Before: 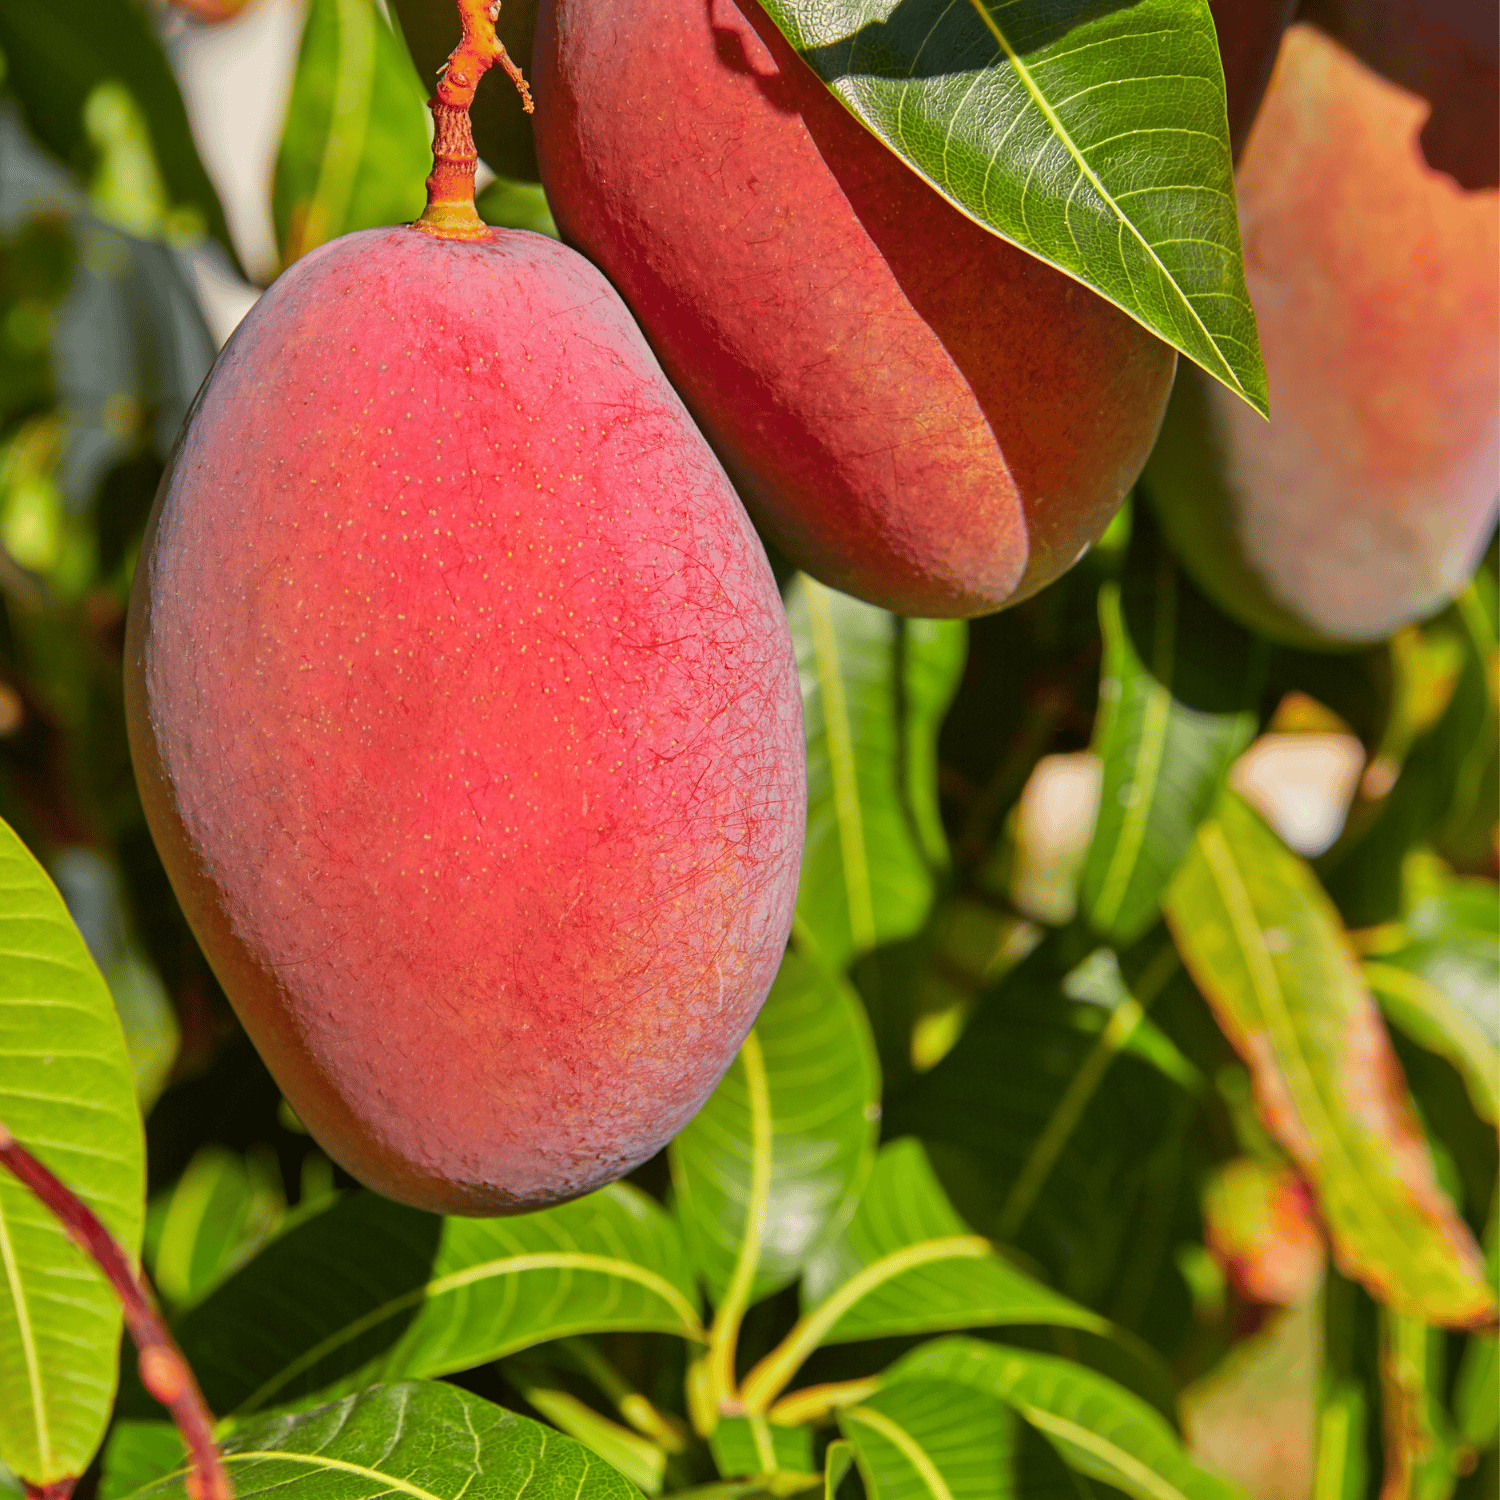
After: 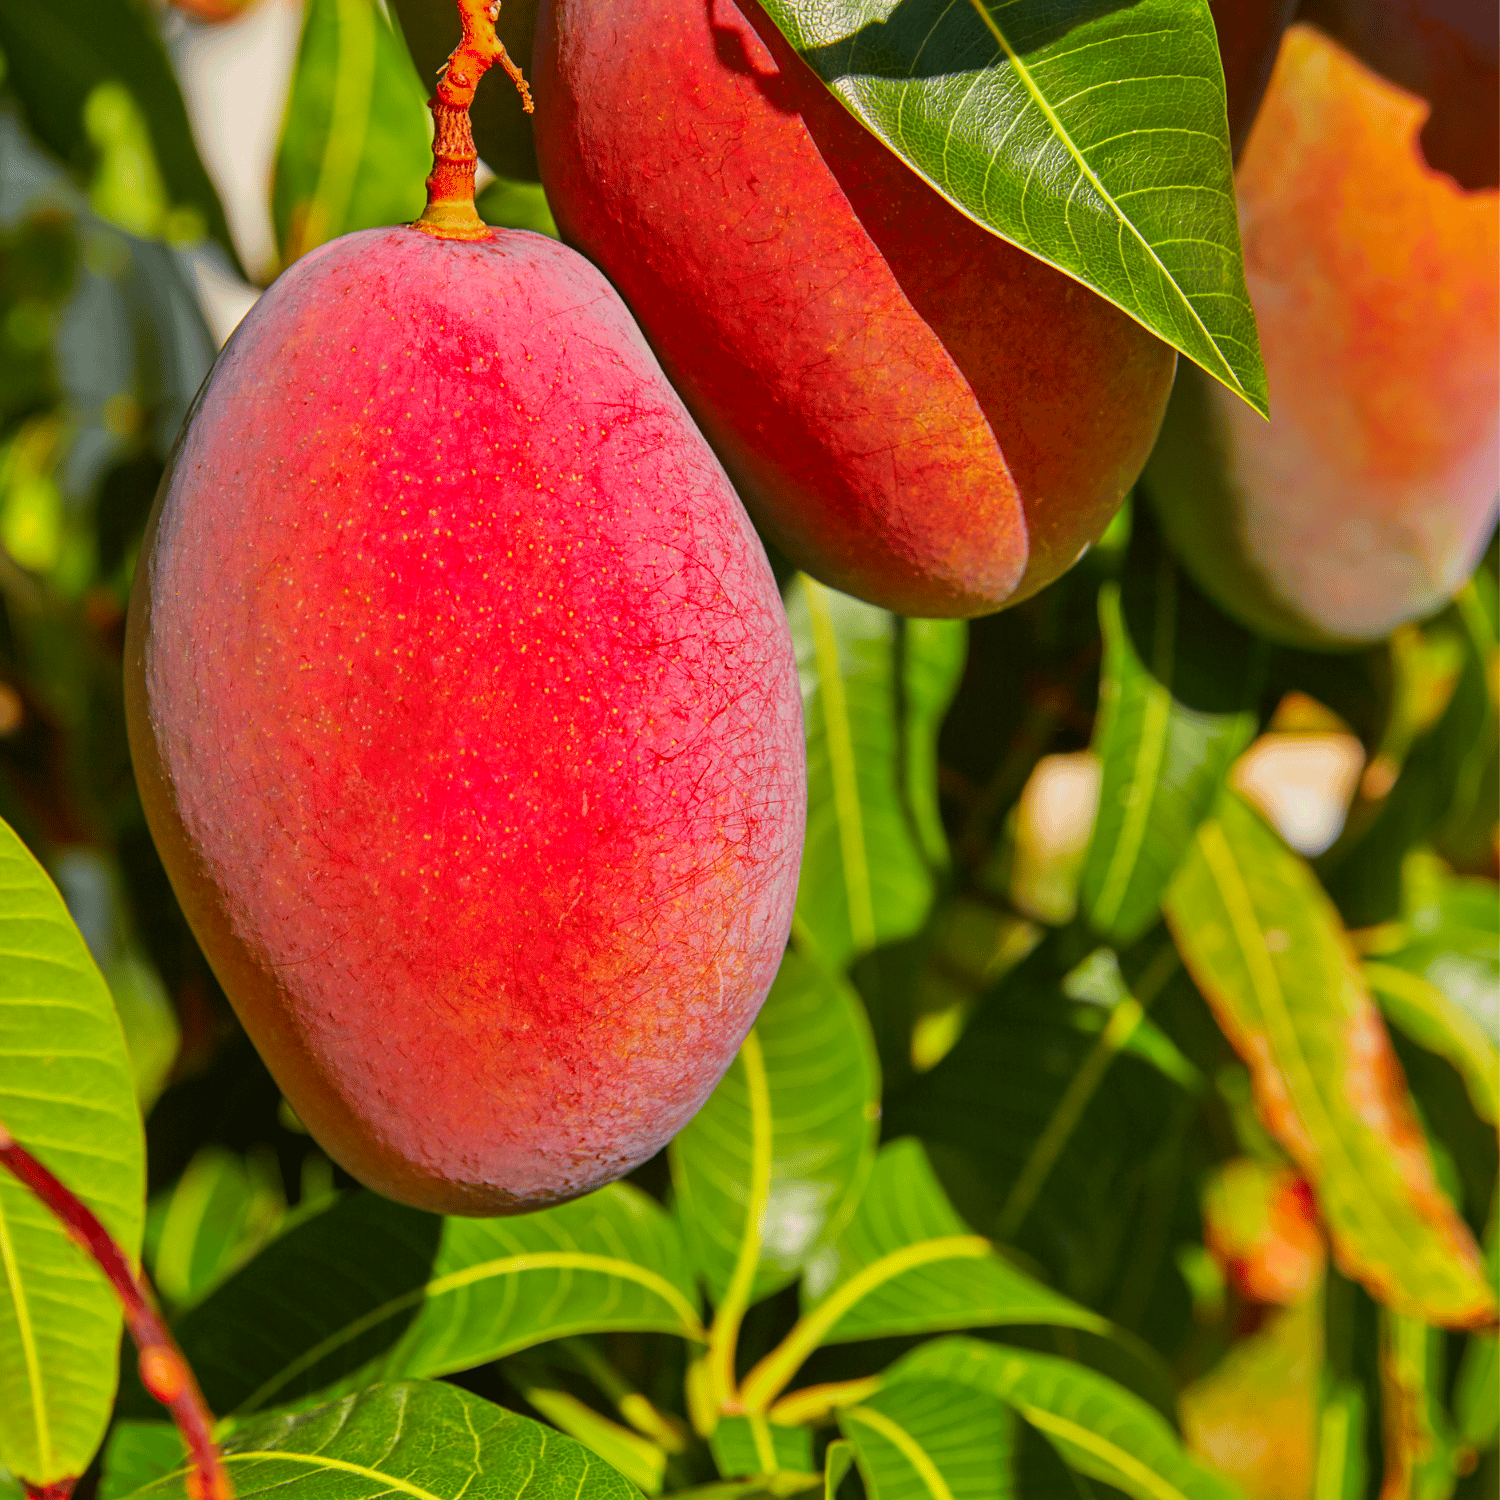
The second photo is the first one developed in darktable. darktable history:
color balance rgb: shadows lift › chroma 0.95%, shadows lift › hue 114.16°, perceptual saturation grading › global saturation 32.937%
